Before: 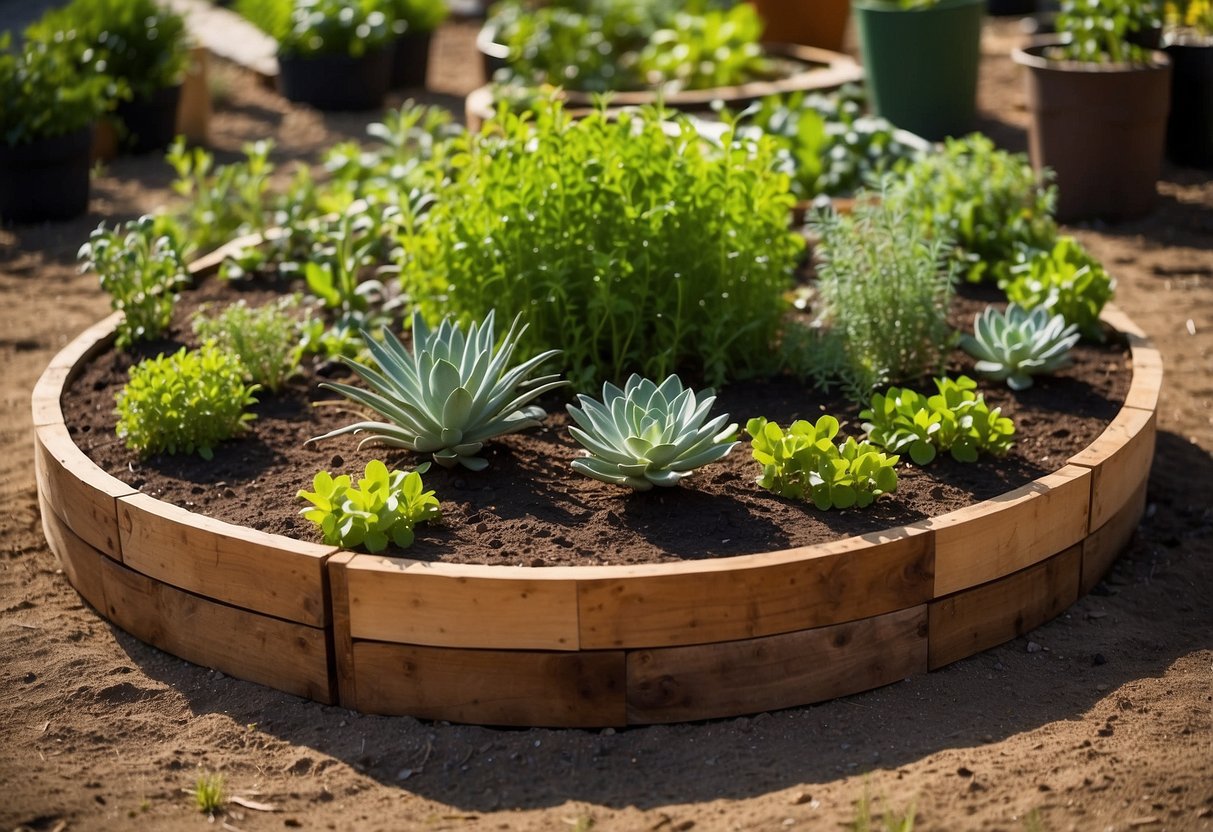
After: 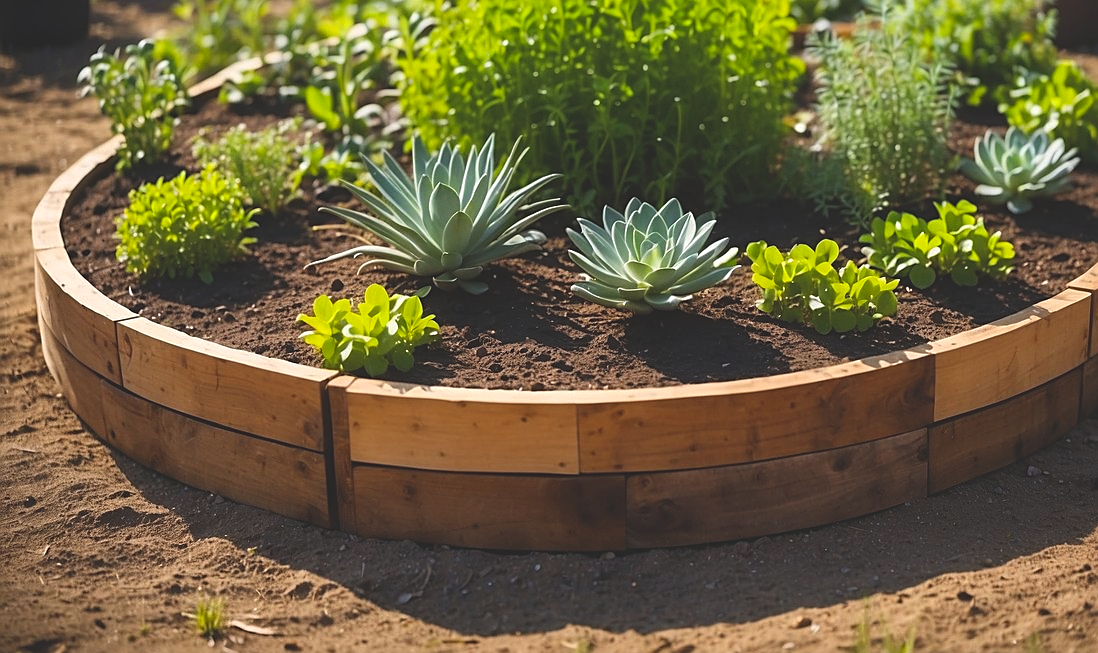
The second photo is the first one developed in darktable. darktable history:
color balance rgb: highlights gain › luminance 9.619%, perceptual saturation grading › global saturation 19.713%
crop: top 21.223%, right 9.467%, bottom 0.236%
exposure: black level correction -0.022, exposure -0.037 EV, compensate highlight preservation false
sharpen: on, module defaults
